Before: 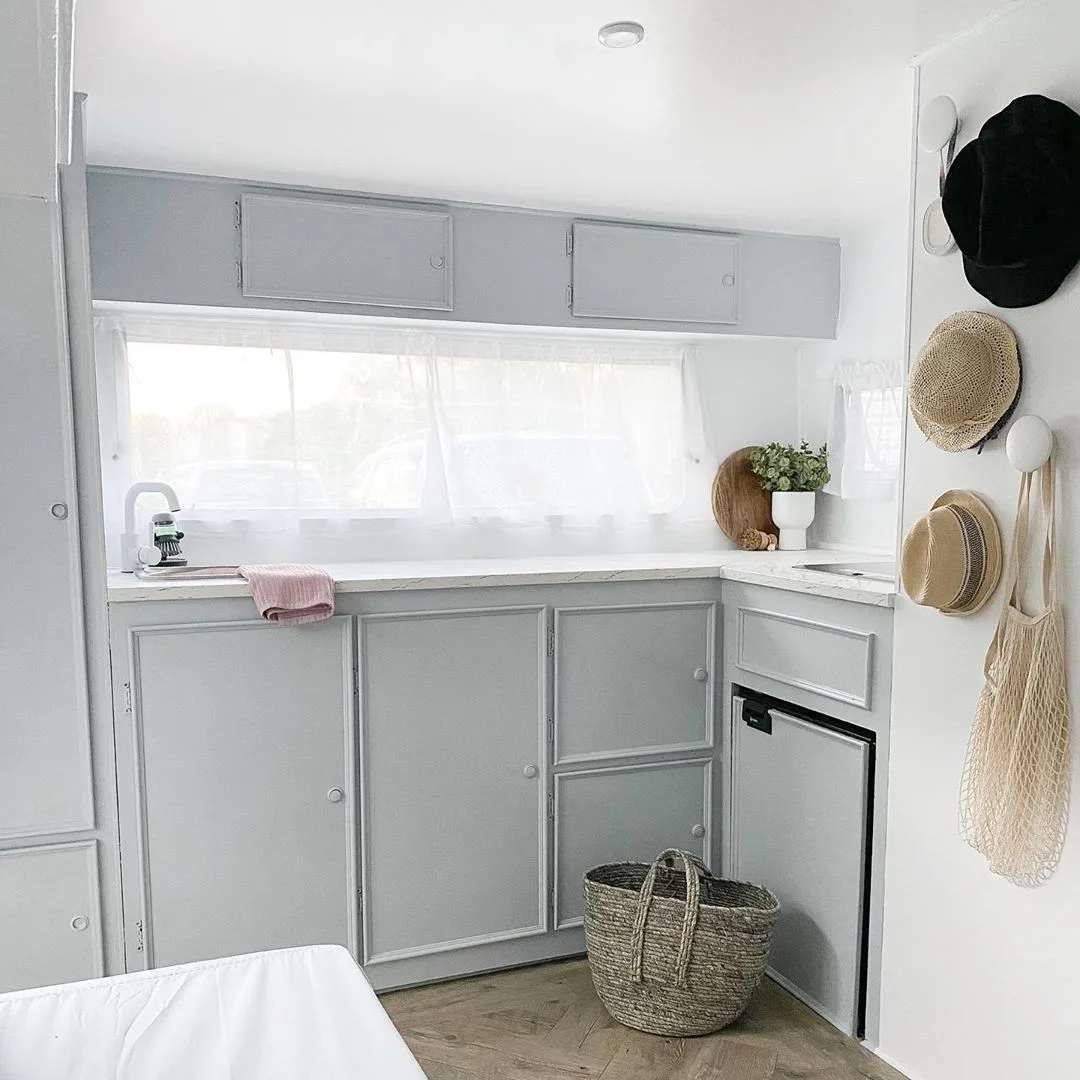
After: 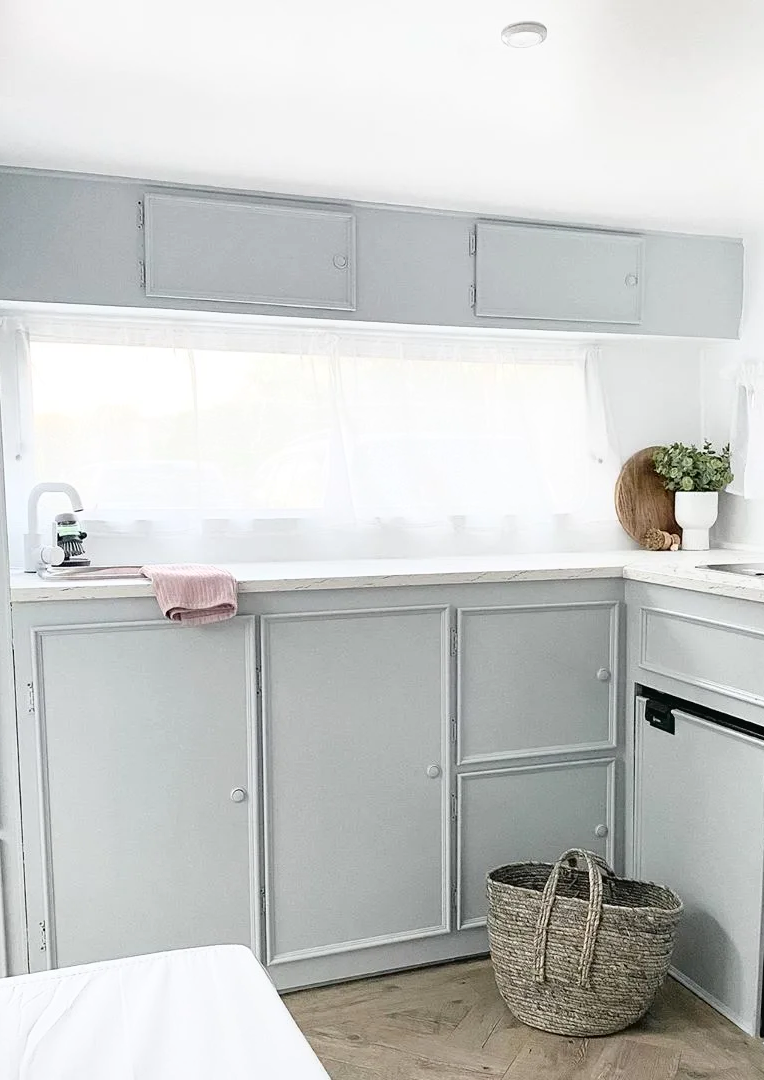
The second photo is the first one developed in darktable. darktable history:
tone curve: curves: ch0 [(0, 0) (0.003, 0.022) (0.011, 0.025) (0.025, 0.025) (0.044, 0.029) (0.069, 0.042) (0.1, 0.068) (0.136, 0.118) (0.177, 0.176) (0.224, 0.233) (0.277, 0.299) (0.335, 0.371) (0.399, 0.448) (0.468, 0.526) (0.543, 0.605) (0.623, 0.684) (0.709, 0.775) (0.801, 0.869) (0.898, 0.957) (1, 1)], color space Lab, independent channels, preserve colors none
crop and rotate: left 9.061%, right 20.131%
